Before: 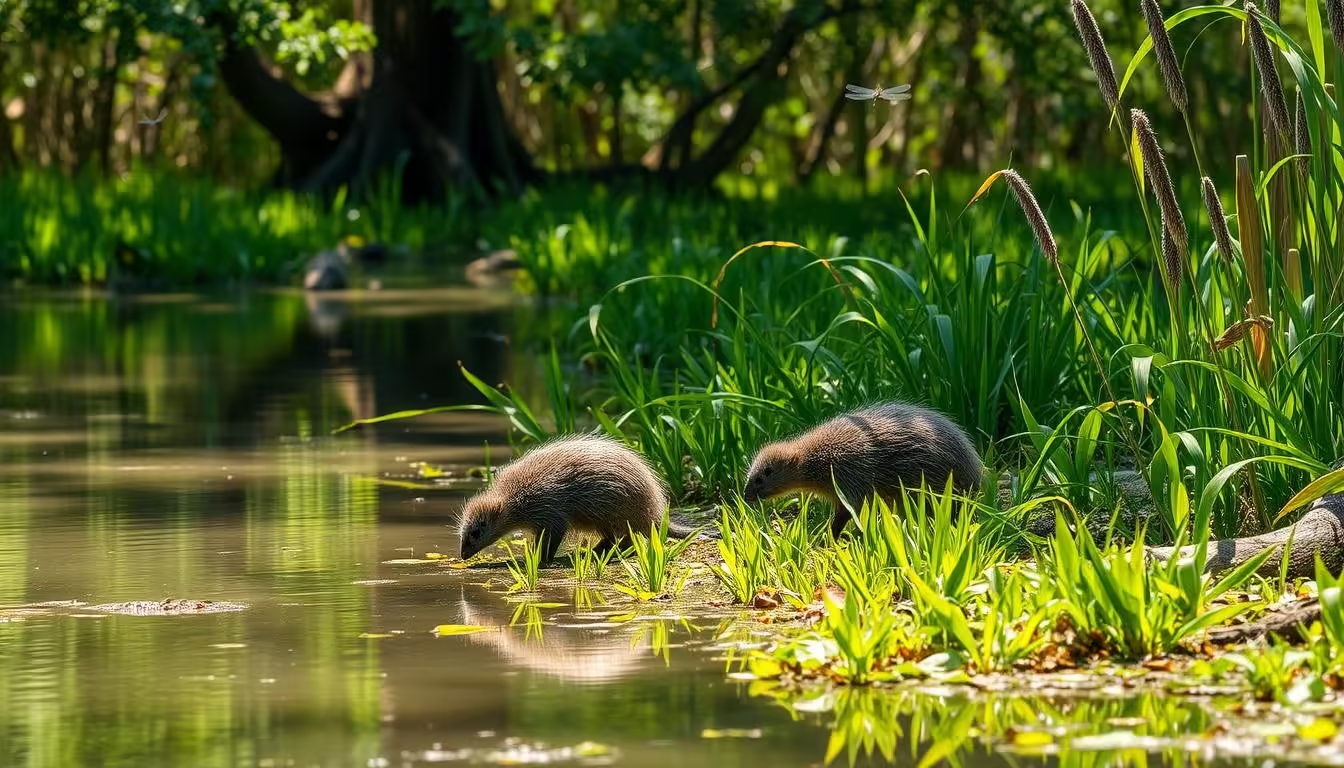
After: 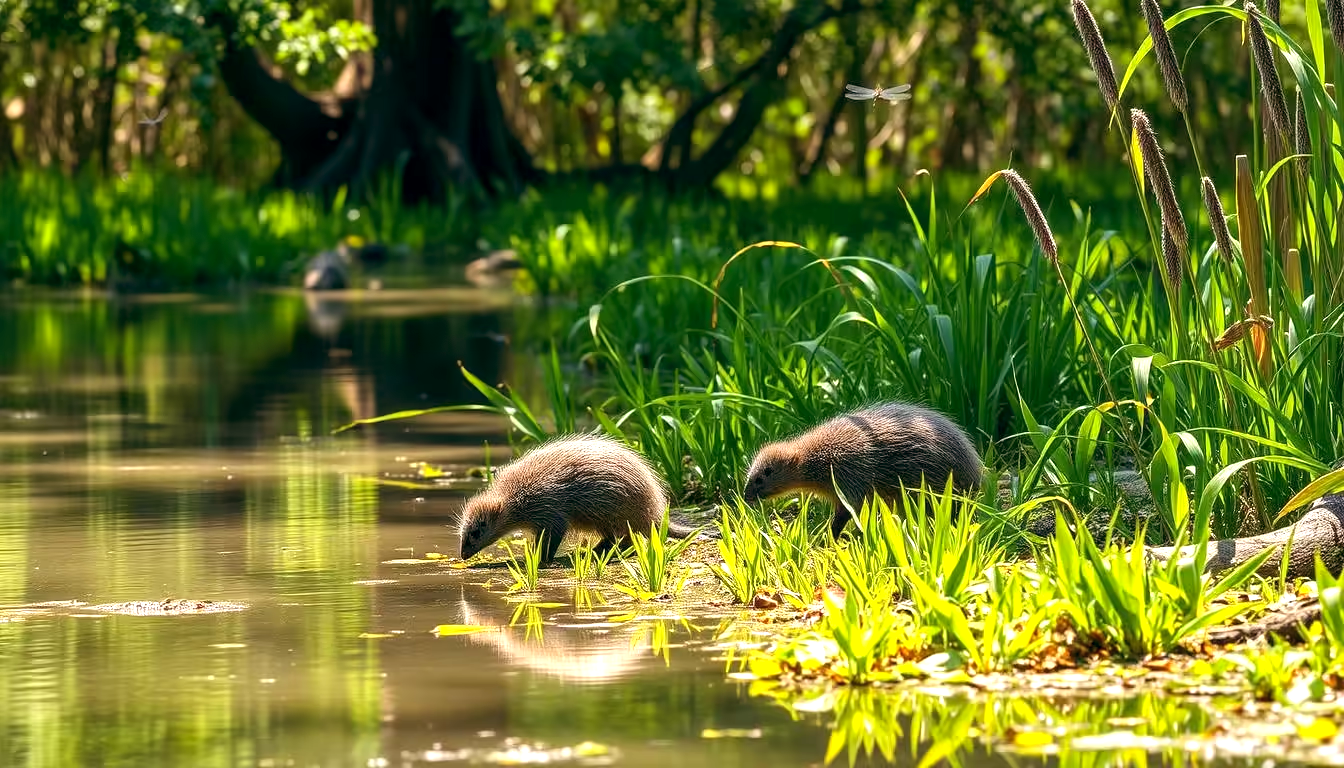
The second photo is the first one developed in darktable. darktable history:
color balance: lift [0.998, 0.998, 1.001, 1.002], gamma [0.995, 1.025, 0.992, 0.975], gain [0.995, 1.02, 0.997, 0.98]
exposure: exposure 0.6 EV, compensate highlight preservation false
